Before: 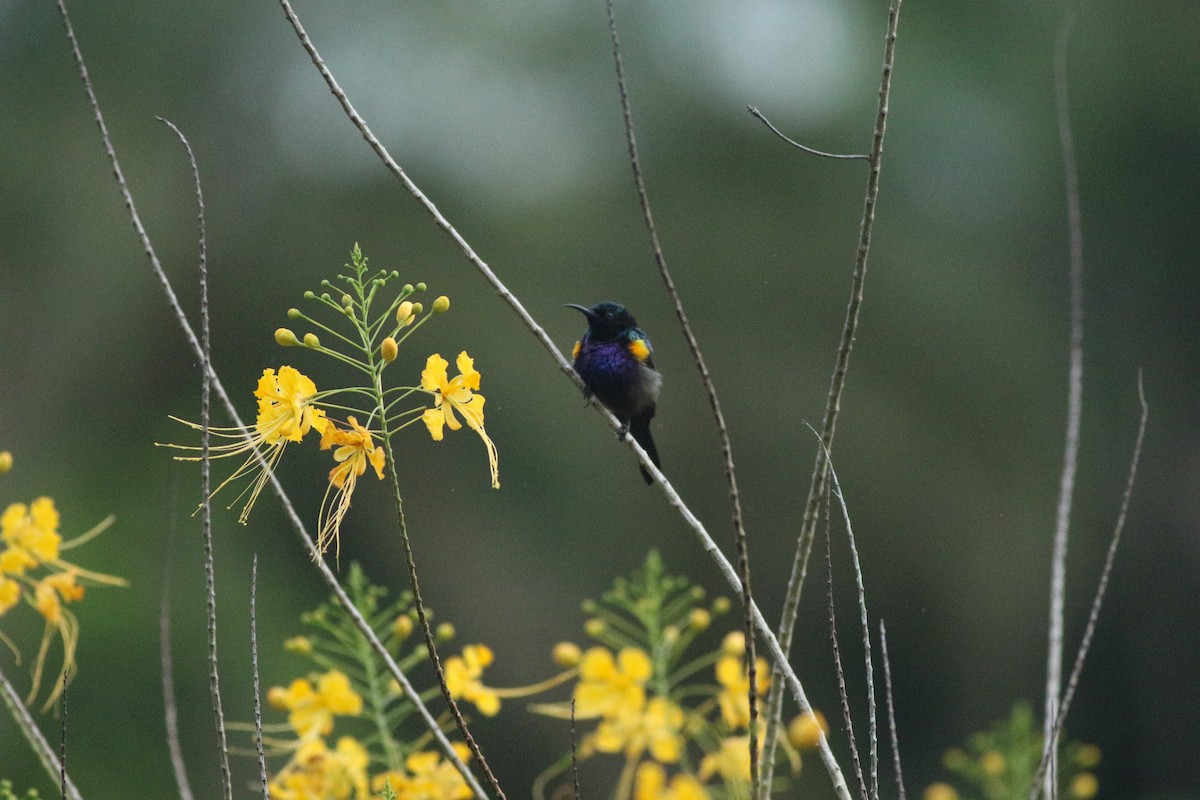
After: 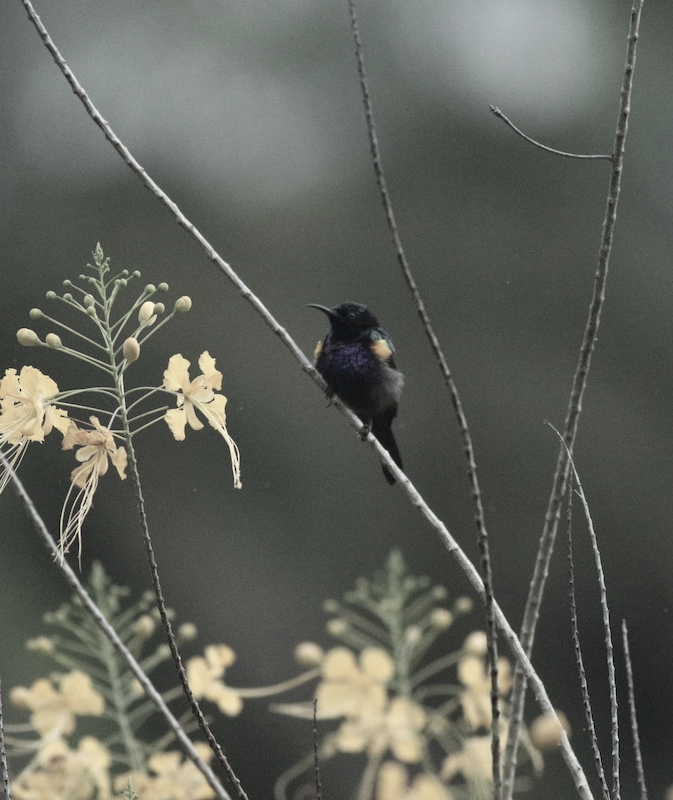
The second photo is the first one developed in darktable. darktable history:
crop: left 21.501%, right 22.404%
color zones: curves: ch1 [(0, 0.34) (0.143, 0.164) (0.286, 0.152) (0.429, 0.176) (0.571, 0.173) (0.714, 0.188) (0.857, 0.199) (1, 0.34)]
